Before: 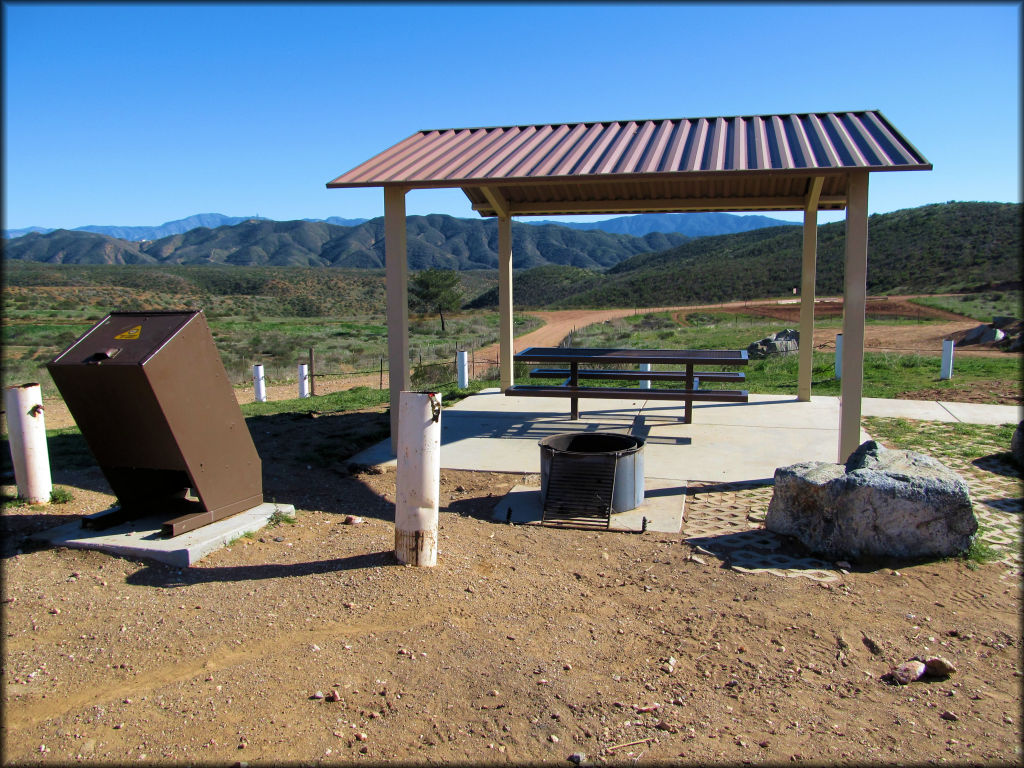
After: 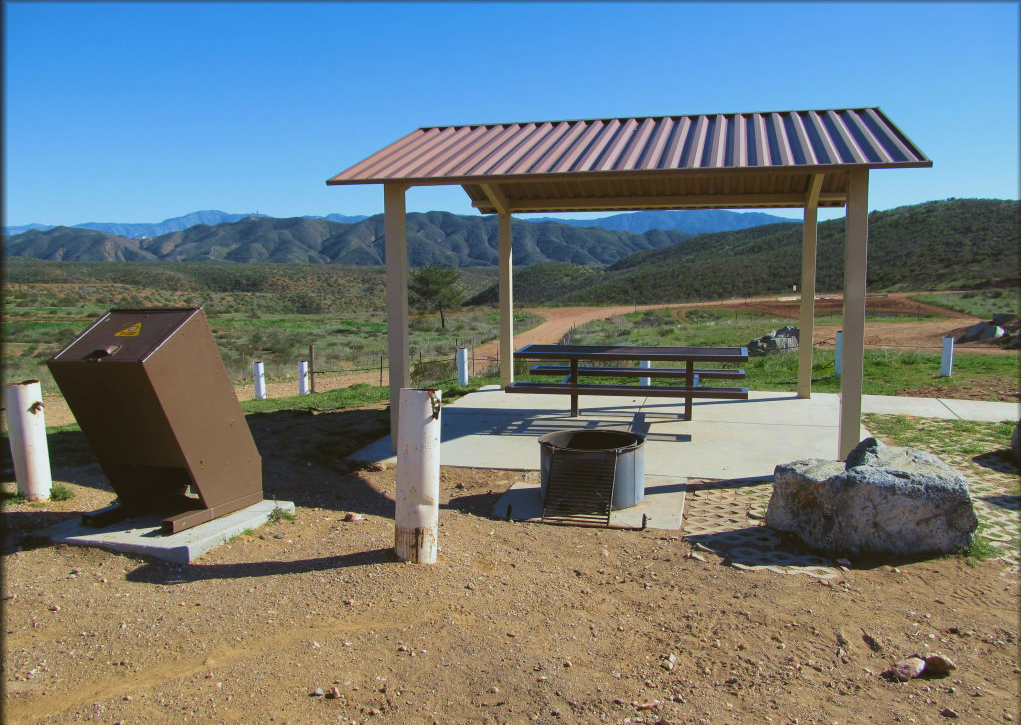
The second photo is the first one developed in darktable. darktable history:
color balance: lift [1.004, 1.002, 1.002, 0.998], gamma [1, 1.007, 1.002, 0.993], gain [1, 0.977, 1.013, 1.023], contrast -3.64%
crop: top 0.448%, right 0.264%, bottom 5.045%
contrast brightness saturation: contrast -0.11
